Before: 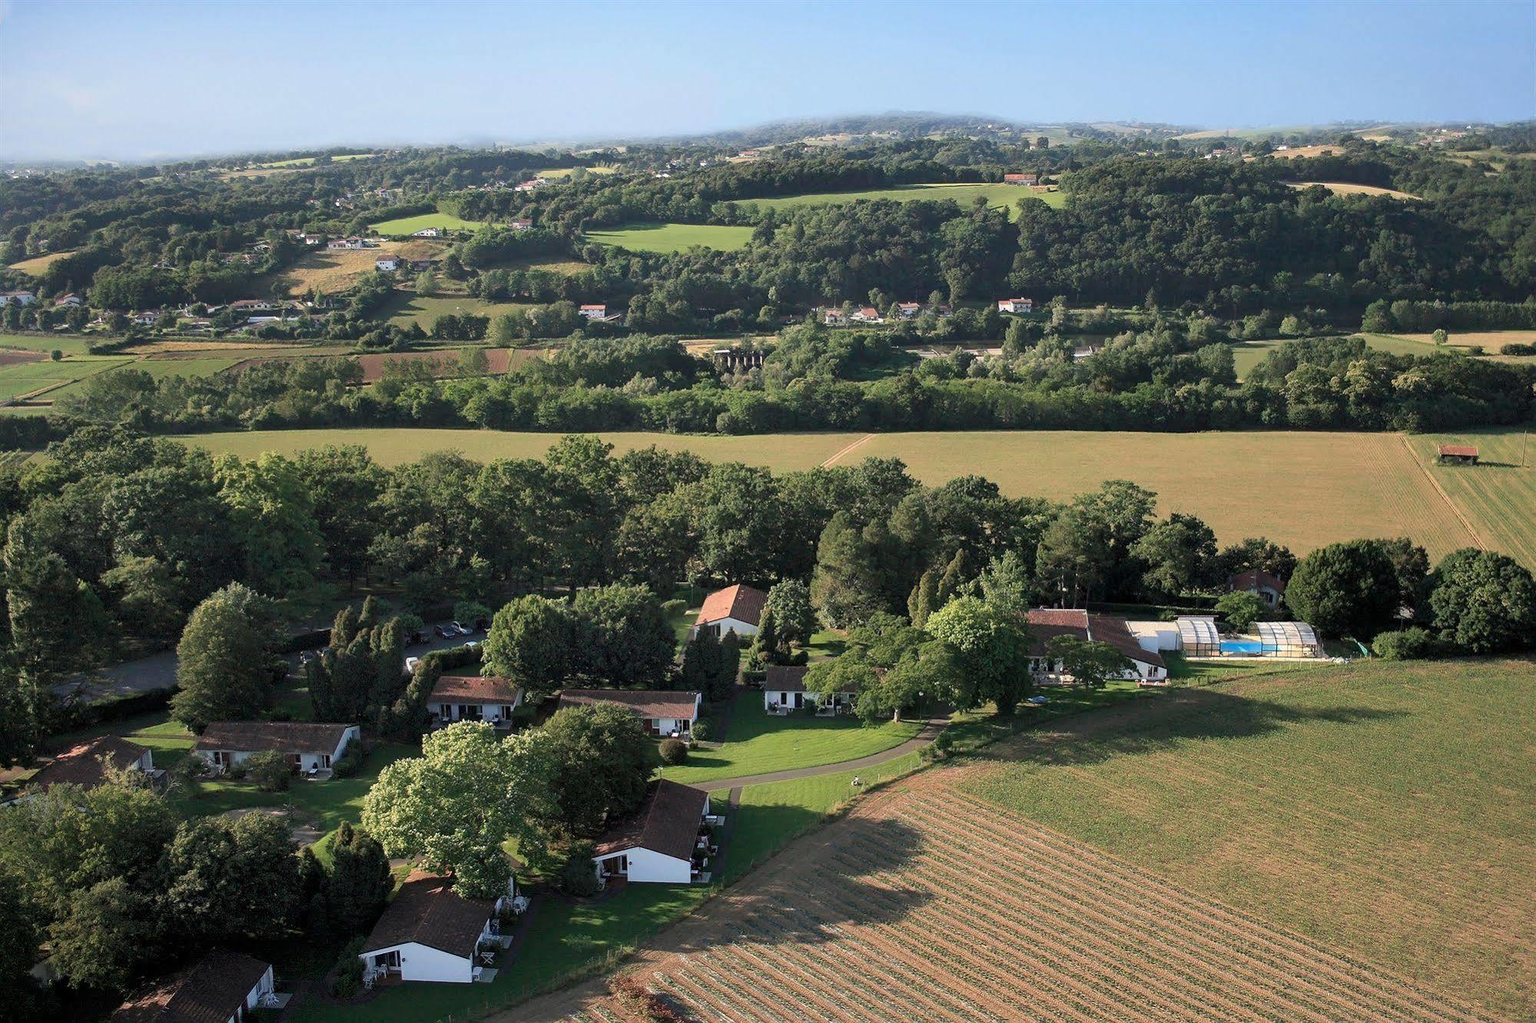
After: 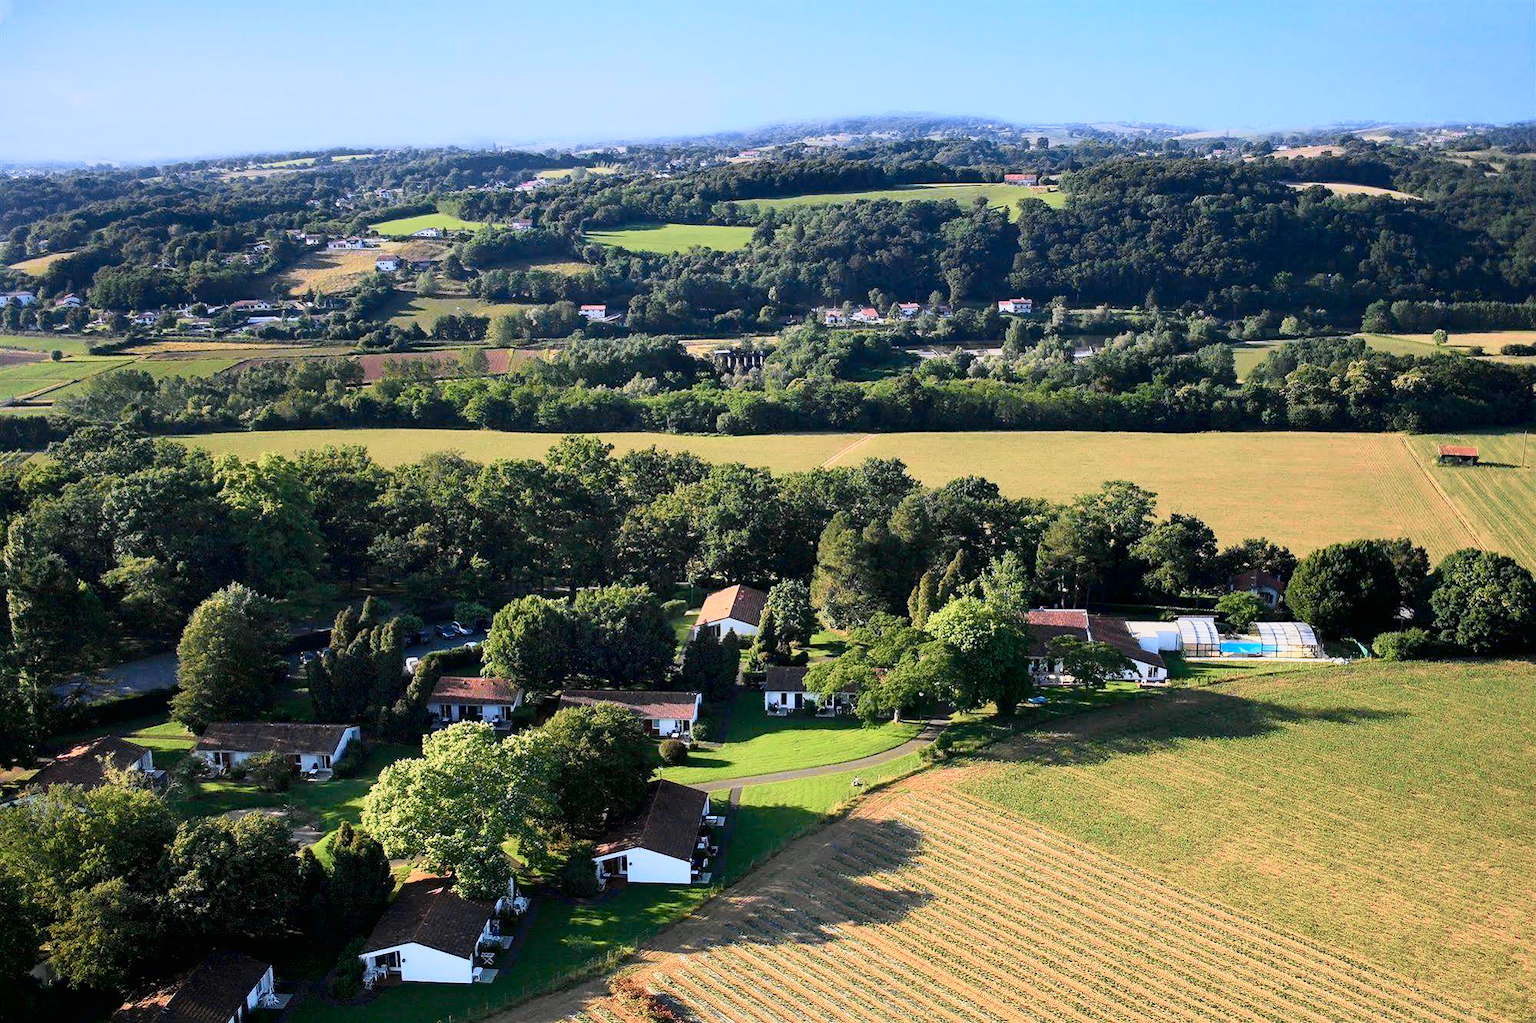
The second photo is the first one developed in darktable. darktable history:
graduated density: hue 238.83°, saturation 50%
tone curve: curves: ch0 [(0, 0.006) (0.046, 0.011) (0.13, 0.062) (0.338, 0.327) (0.494, 0.55) (0.728, 0.835) (1, 1)]; ch1 [(0, 0) (0.346, 0.324) (0.45, 0.431) (0.5, 0.5) (0.522, 0.517) (0.55, 0.57) (1, 1)]; ch2 [(0, 0) (0.453, 0.418) (0.5, 0.5) (0.526, 0.524) (0.554, 0.598) (0.622, 0.679) (0.707, 0.761) (1, 1)], color space Lab, independent channels, preserve colors none
base curve: curves: ch0 [(0, 0) (0.088, 0.125) (0.176, 0.251) (0.354, 0.501) (0.613, 0.749) (1, 0.877)], preserve colors none
